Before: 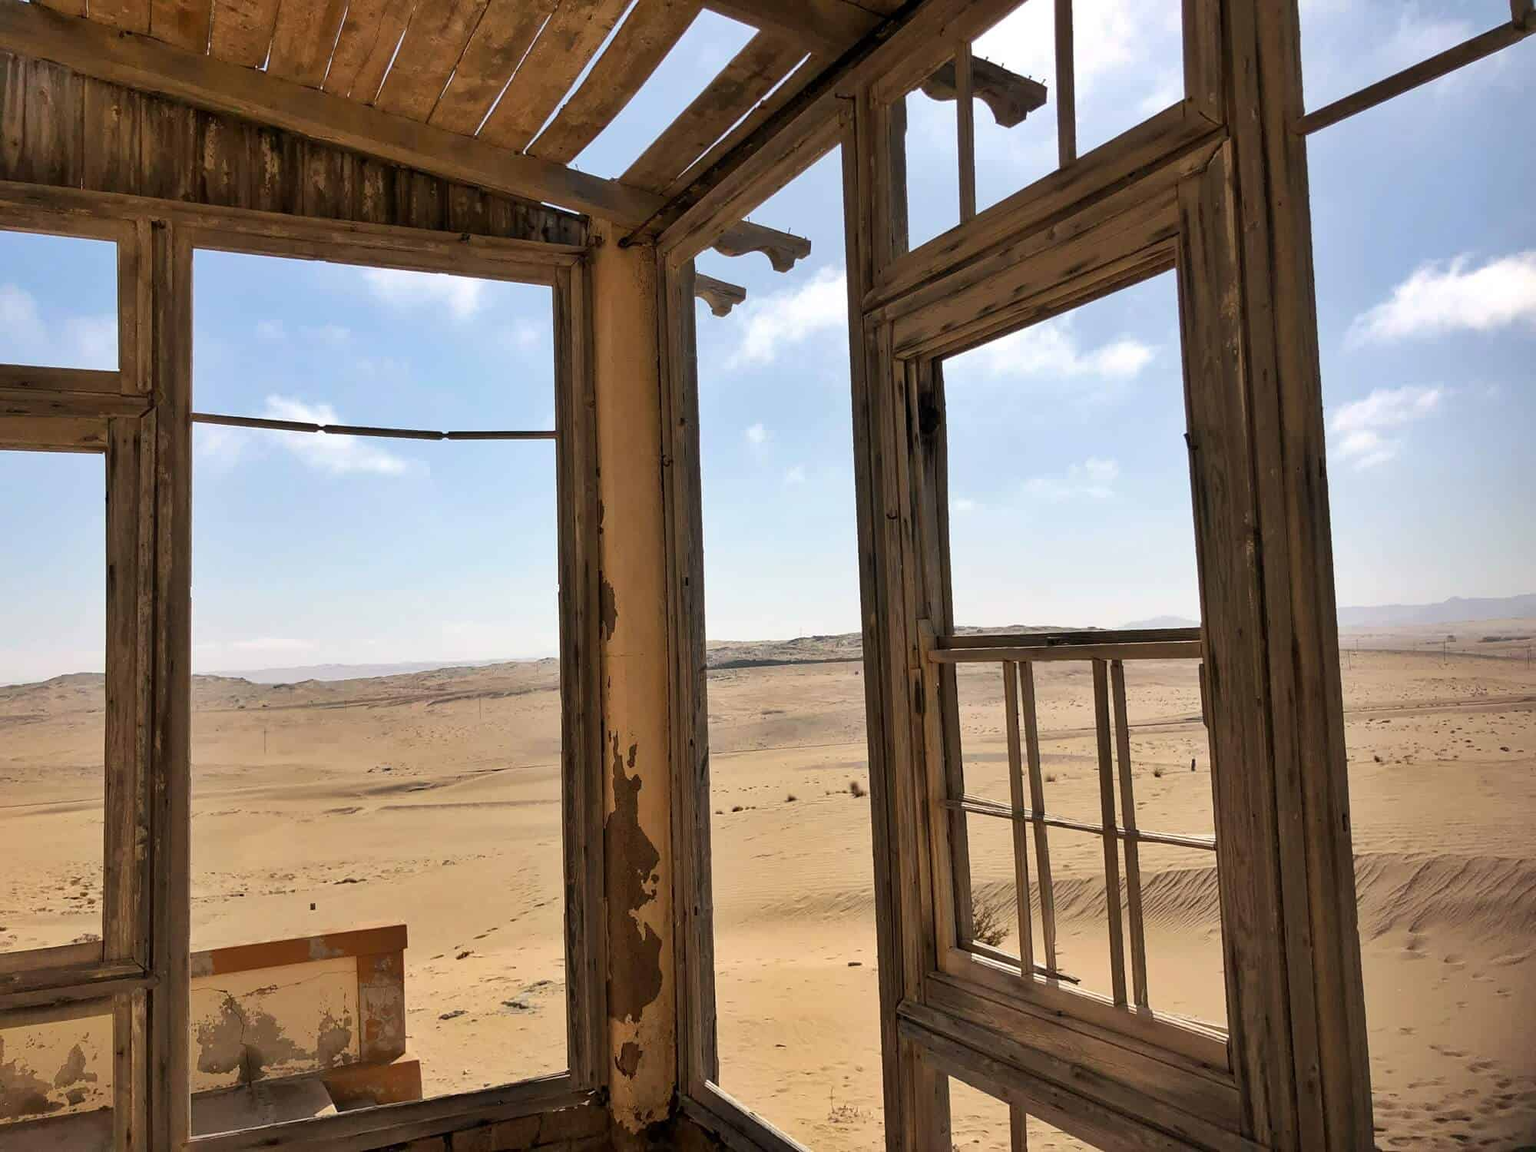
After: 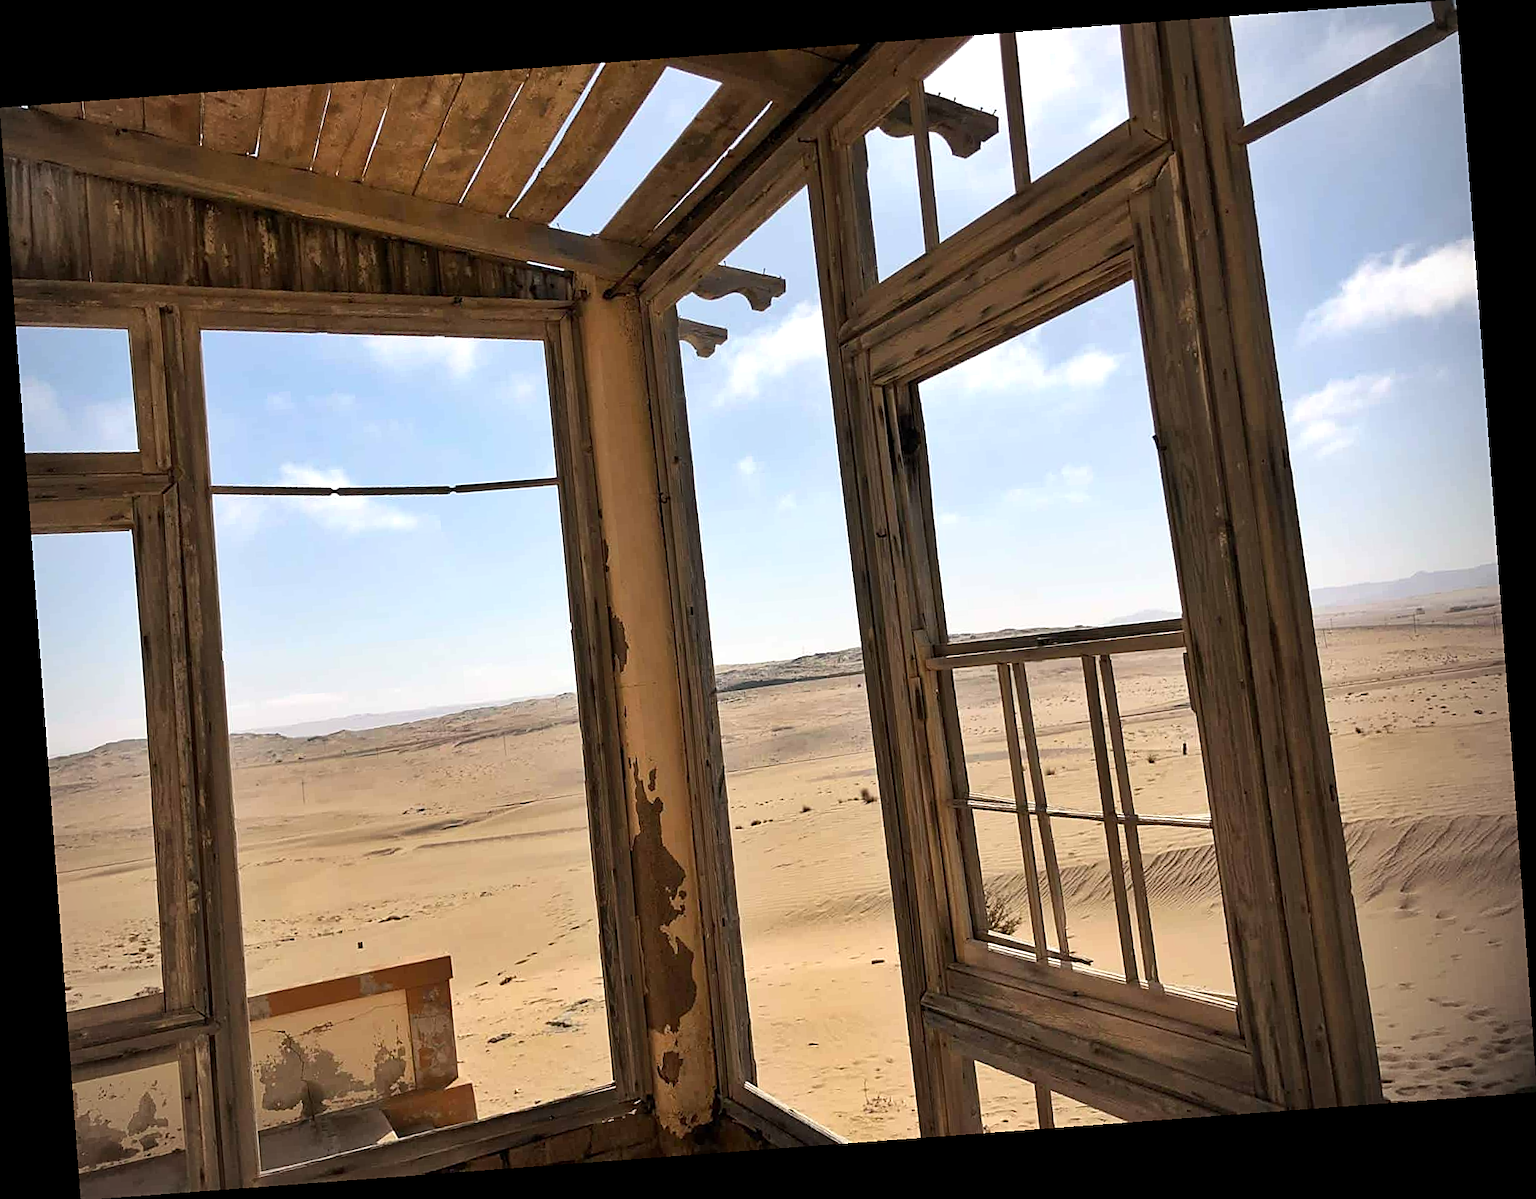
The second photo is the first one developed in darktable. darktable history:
vignetting: fall-off radius 60.92%
shadows and highlights: shadows -12.5, white point adjustment 4, highlights 28.33
sharpen: on, module defaults
rotate and perspective: rotation -4.25°, automatic cropping off
